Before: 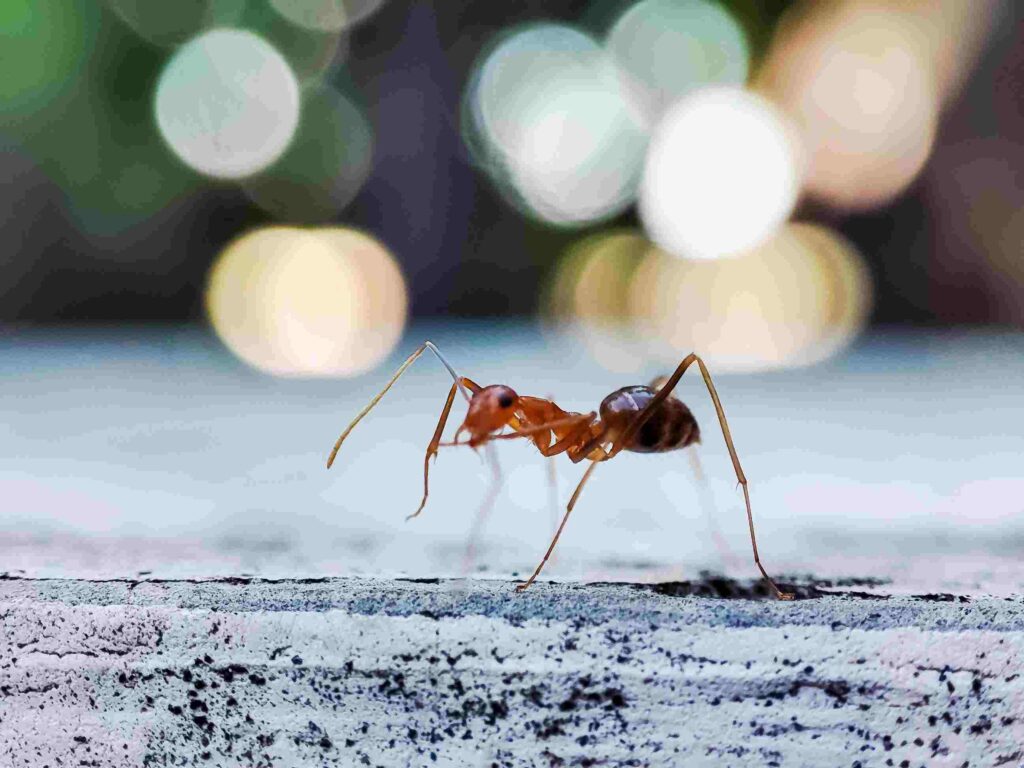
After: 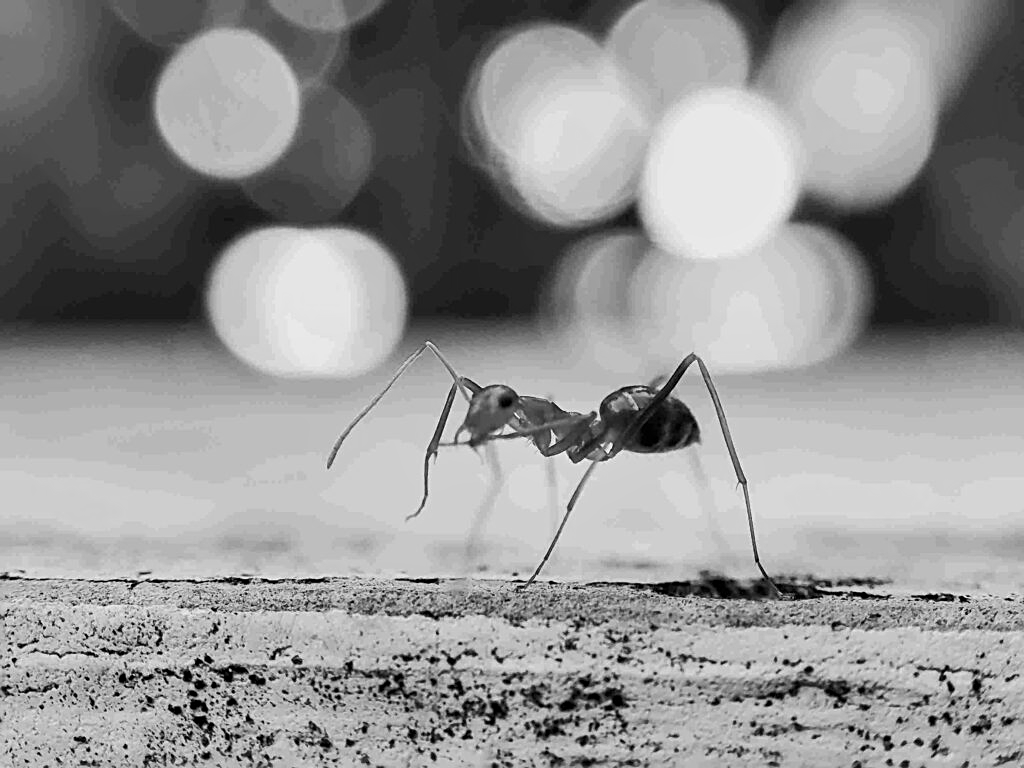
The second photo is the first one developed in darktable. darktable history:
monochrome: a 30.25, b 92.03
sharpen: on, module defaults
